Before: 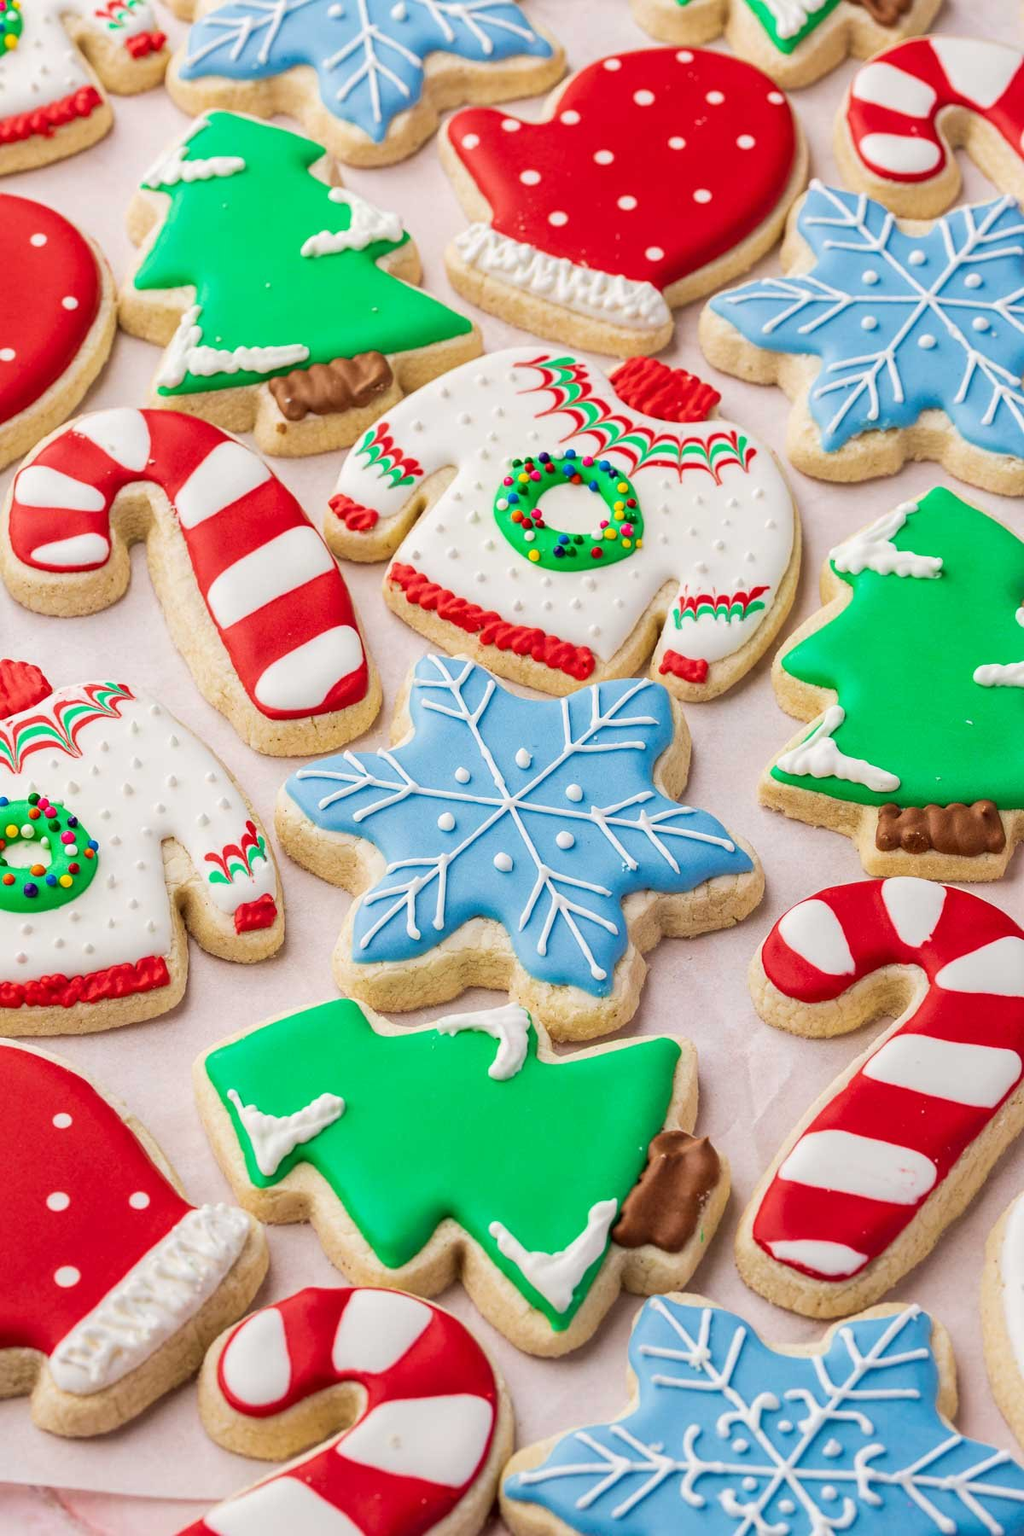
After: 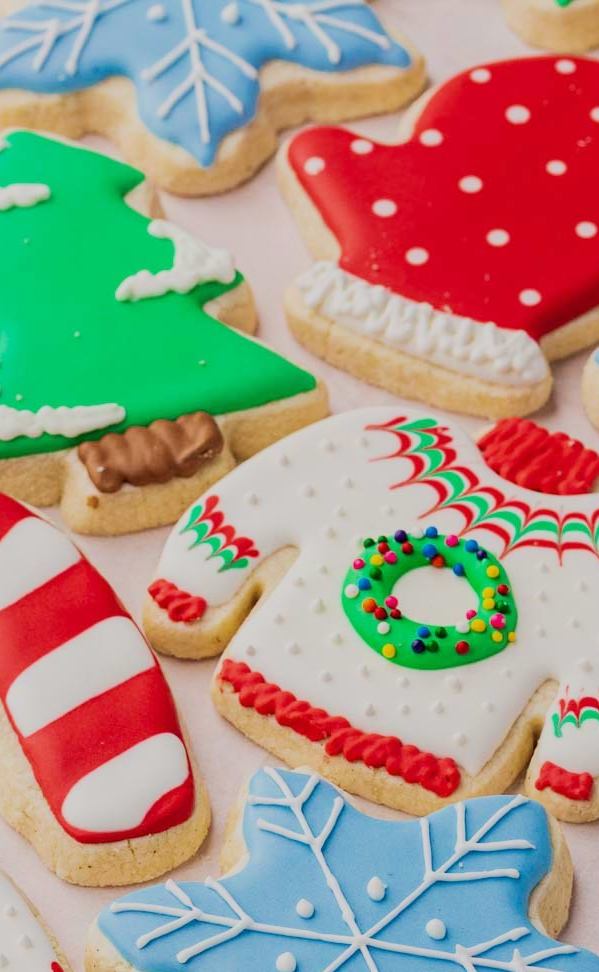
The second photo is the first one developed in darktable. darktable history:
filmic rgb: black relative exposure -16 EV, white relative exposure 4.92 EV, threshold 5.98 EV, hardness 6.25, color science v6 (2022), iterations of high-quality reconstruction 0, enable highlight reconstruction true
crop: left 19.761%, right 30.282%, bottom 45.99%
